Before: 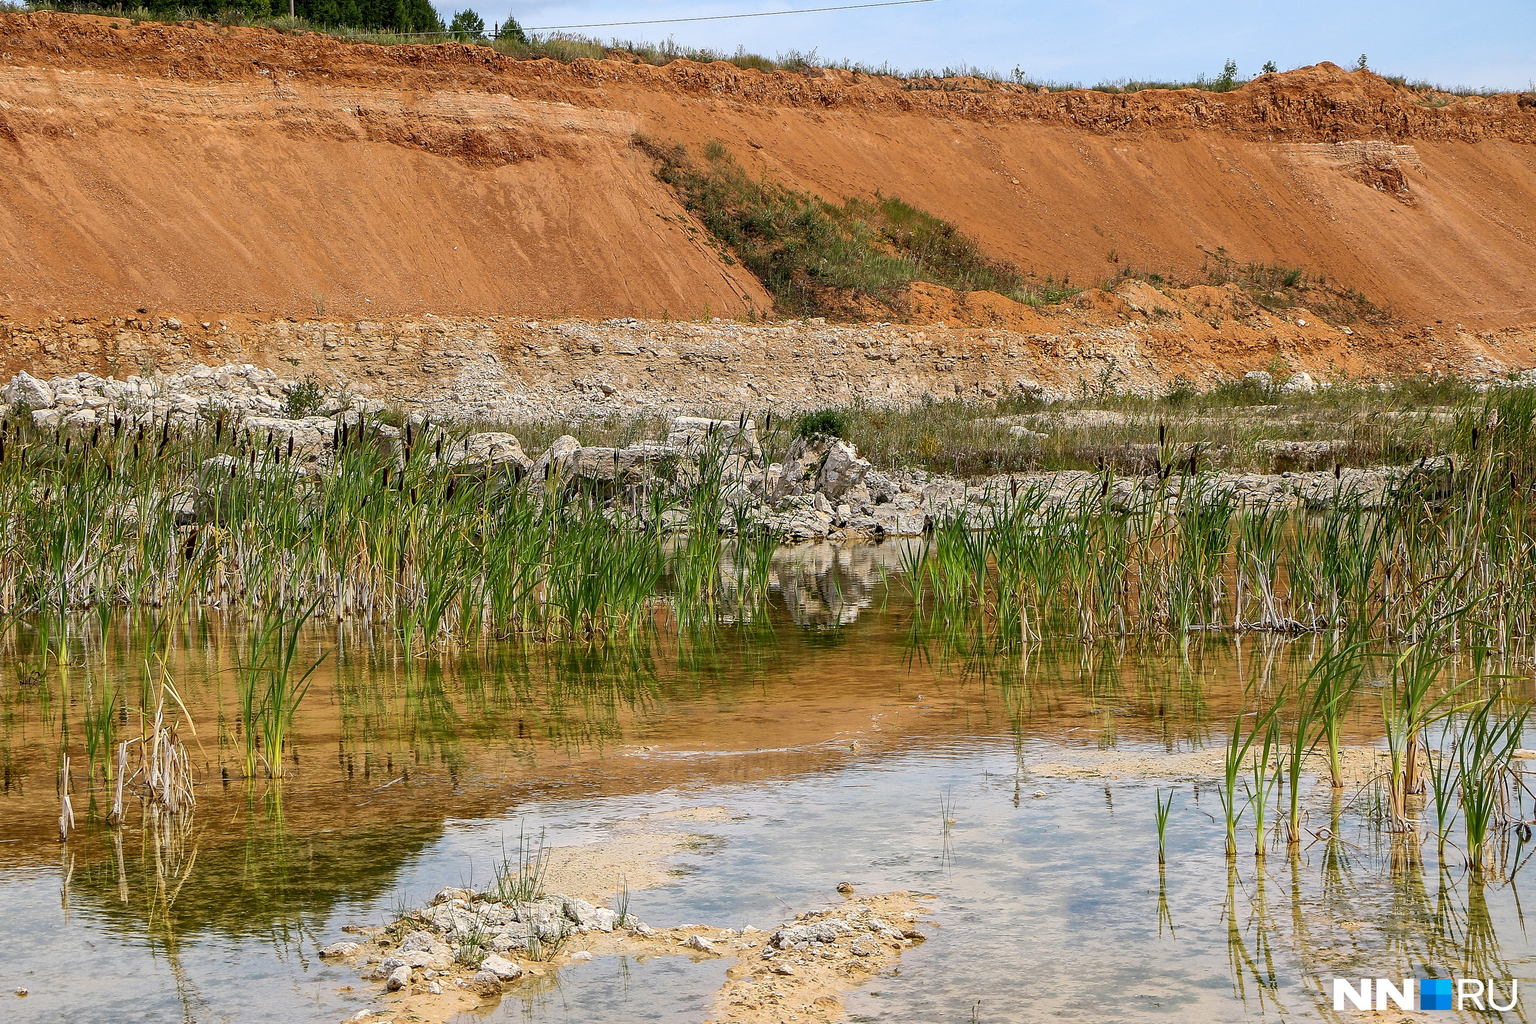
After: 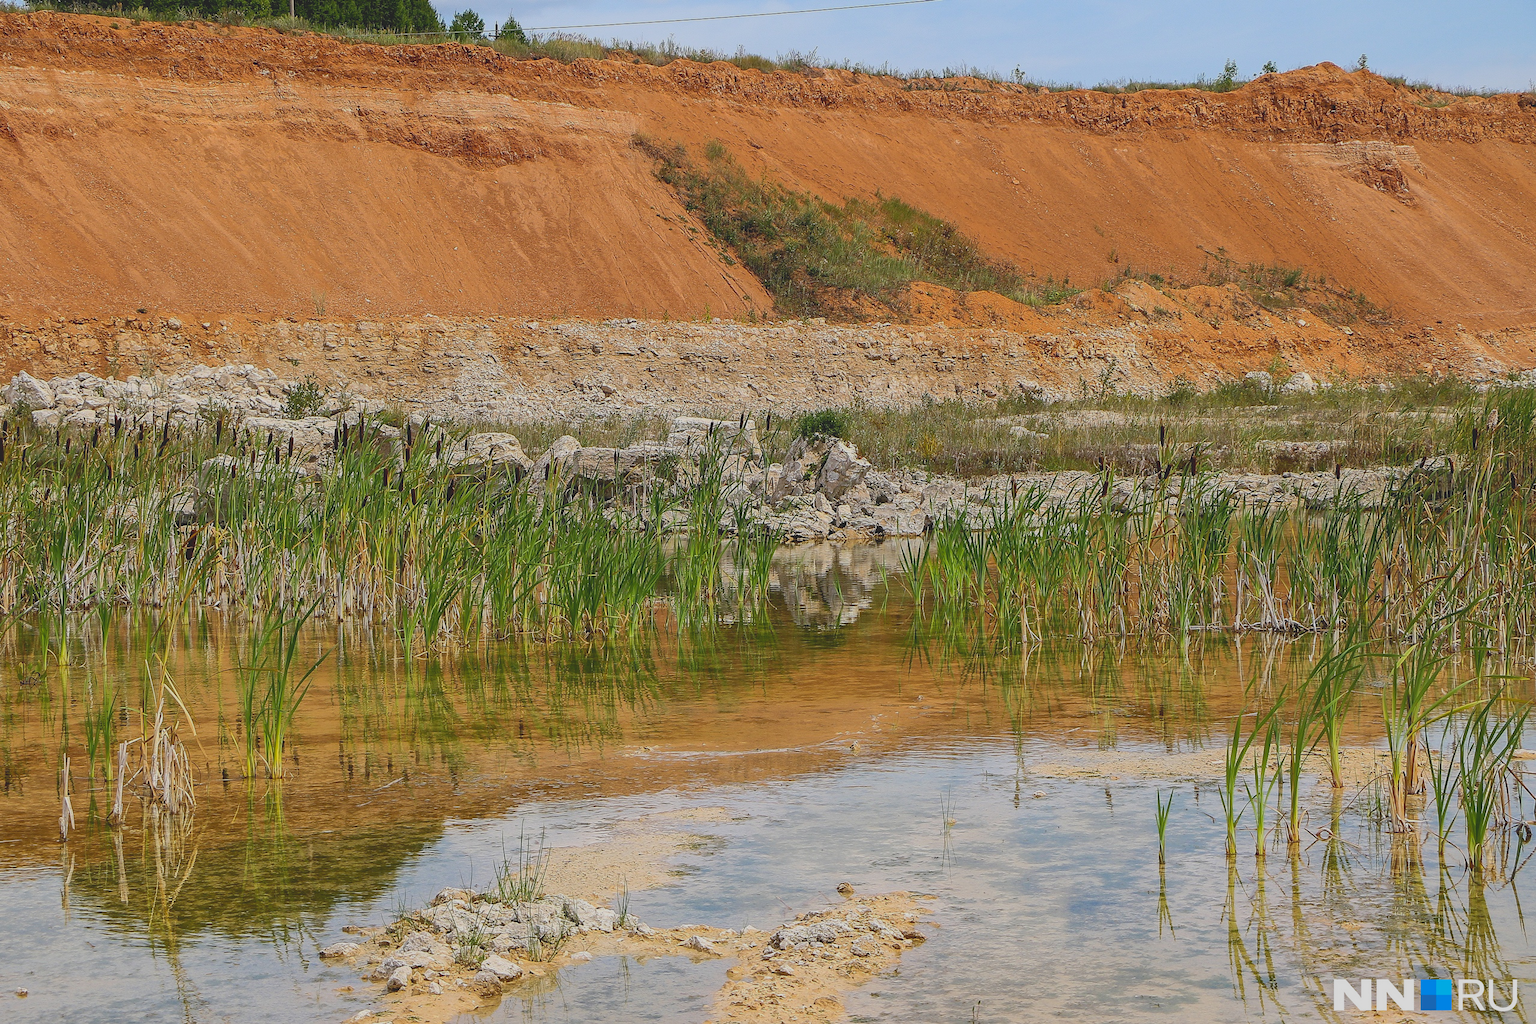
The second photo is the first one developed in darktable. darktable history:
contrast brightness saturation: contrast -0.276
